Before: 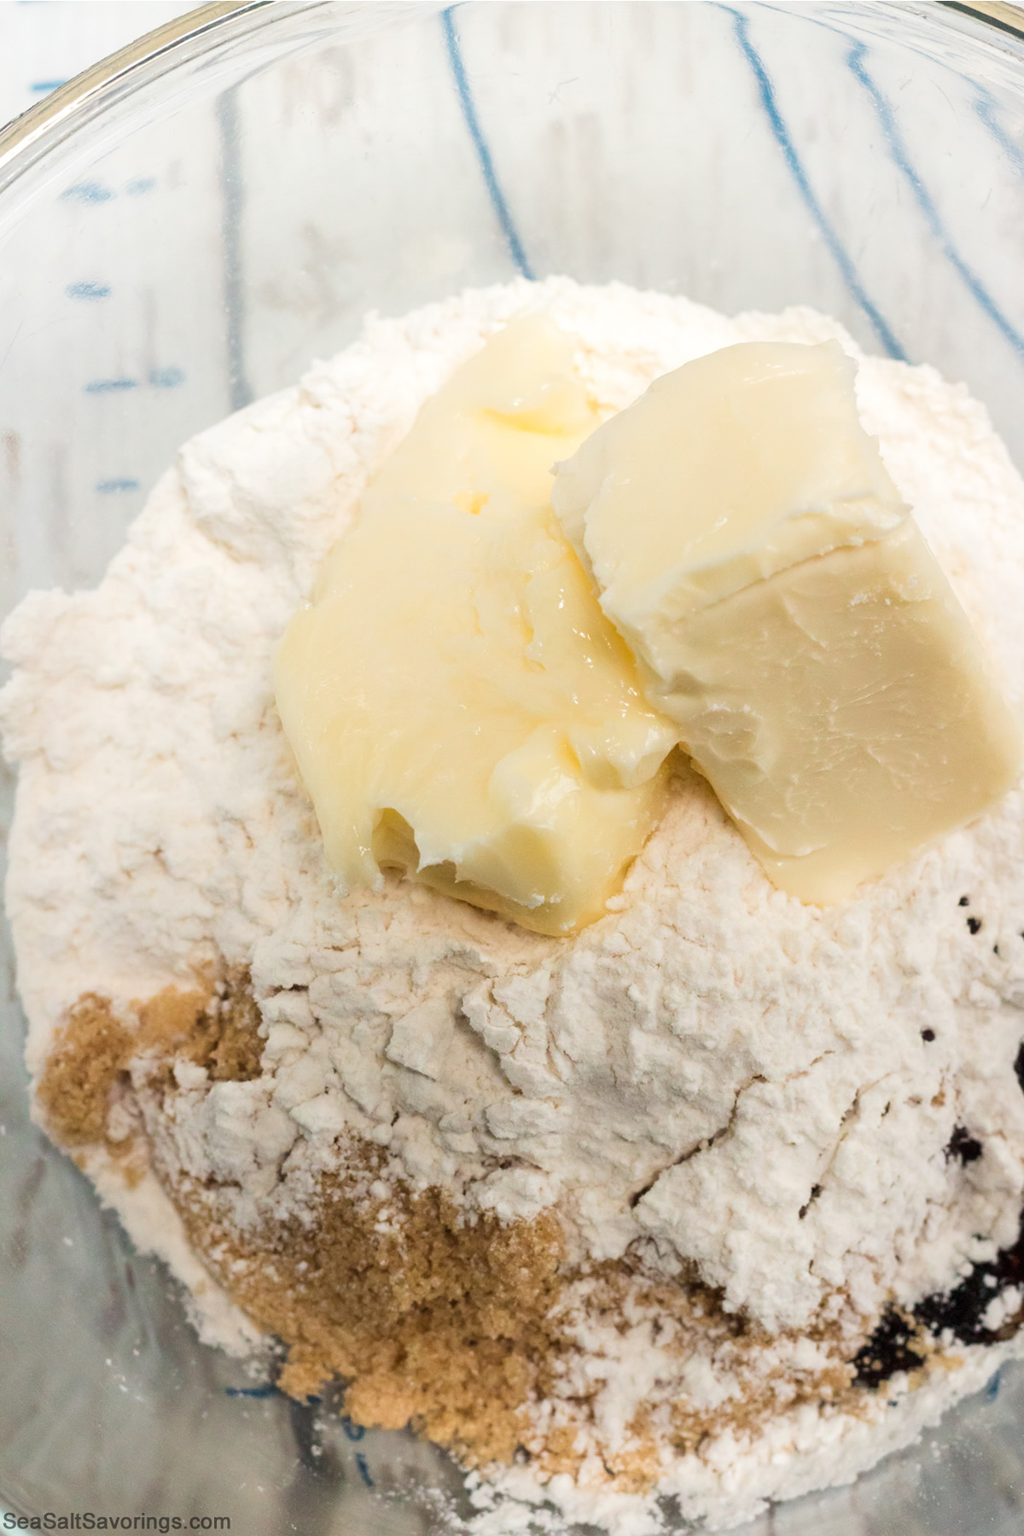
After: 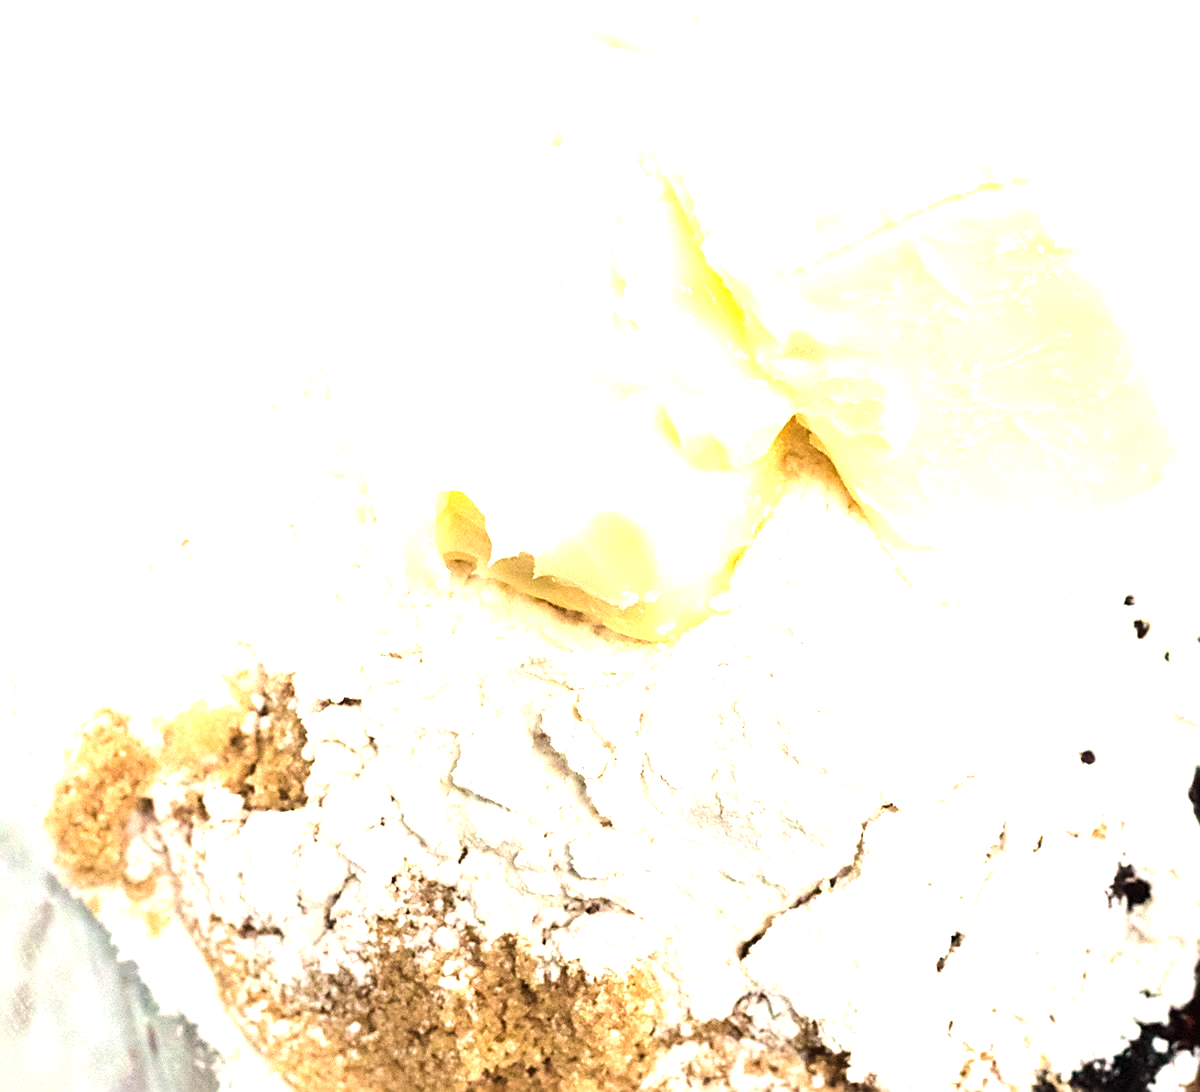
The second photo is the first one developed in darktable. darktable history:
sharpen: on, module defaults
exposure: black level correction 0, exposure 1.173 EV, compensate exposure bias true, compensate highlight preservation false
crop and rotate: top 25.357%, bottom 13.942%
tone equalizer: -8 EV -0.75 EV, -7 EV -0.7 EV, -6 EV -0.6 EV, -5 EV -0.4 EV, -3 EV 0.4 EV, -2 EV 0.6 EV, -1 EV 0.7 EV, +0 EV 0.75 EV, edges refinement/feathering 500, mask exposure compensation -1.57 EV, preserve details no
